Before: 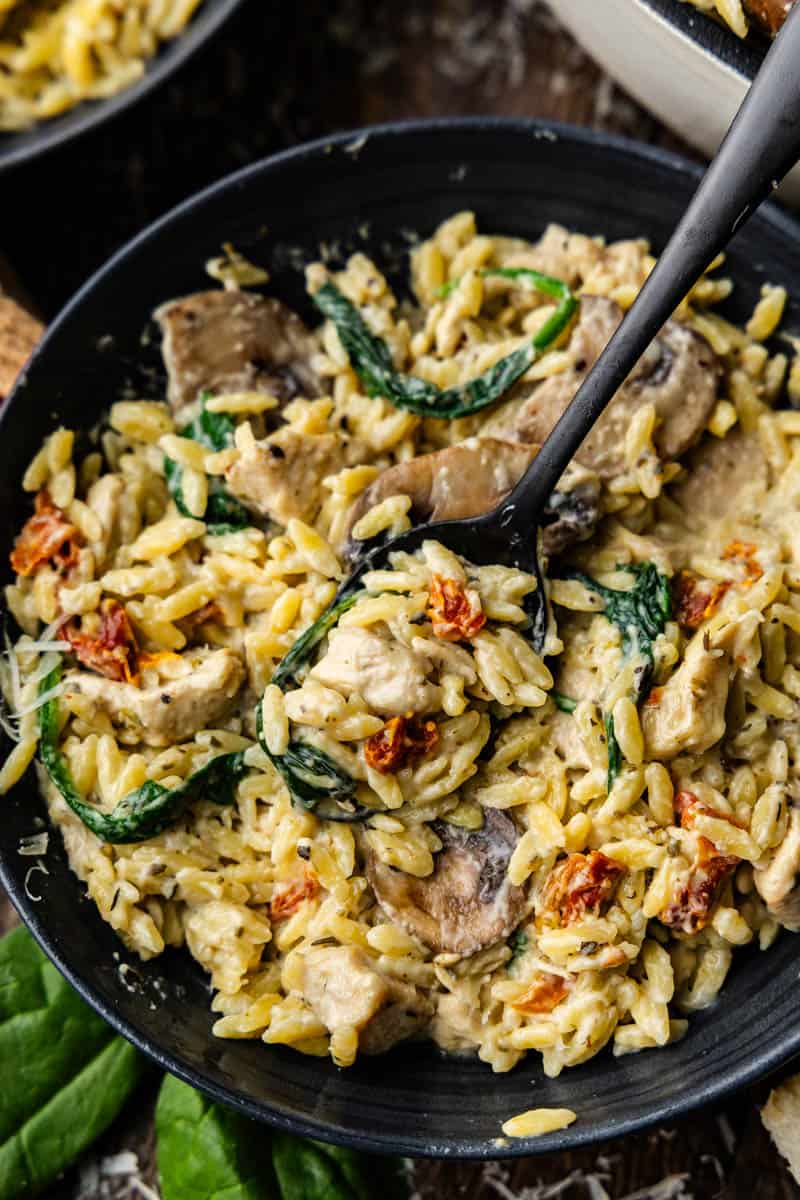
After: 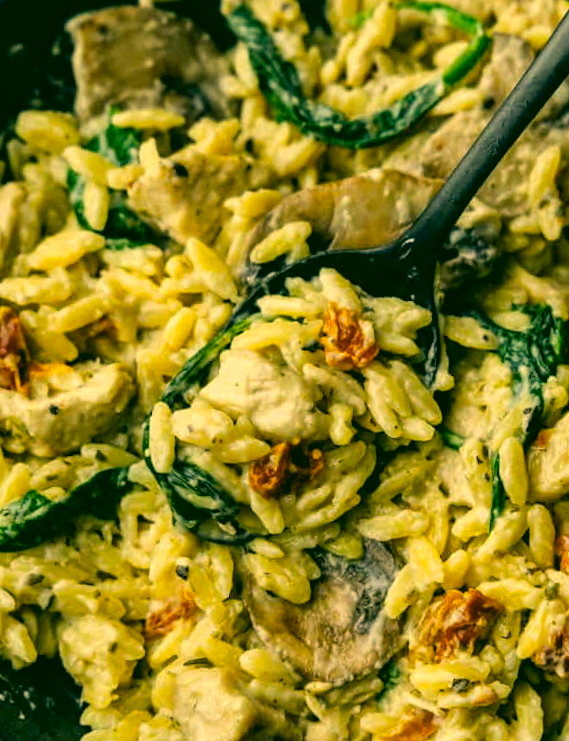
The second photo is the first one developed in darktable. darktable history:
crop and rotate: angle -3.62°, left 9.902%, top 20.404%, right 12.278%, bottom 12.094%
color correction: highlights a* 5.68, highlights b* 33.48, shadows a* -25.6, shadows b* 3.77
